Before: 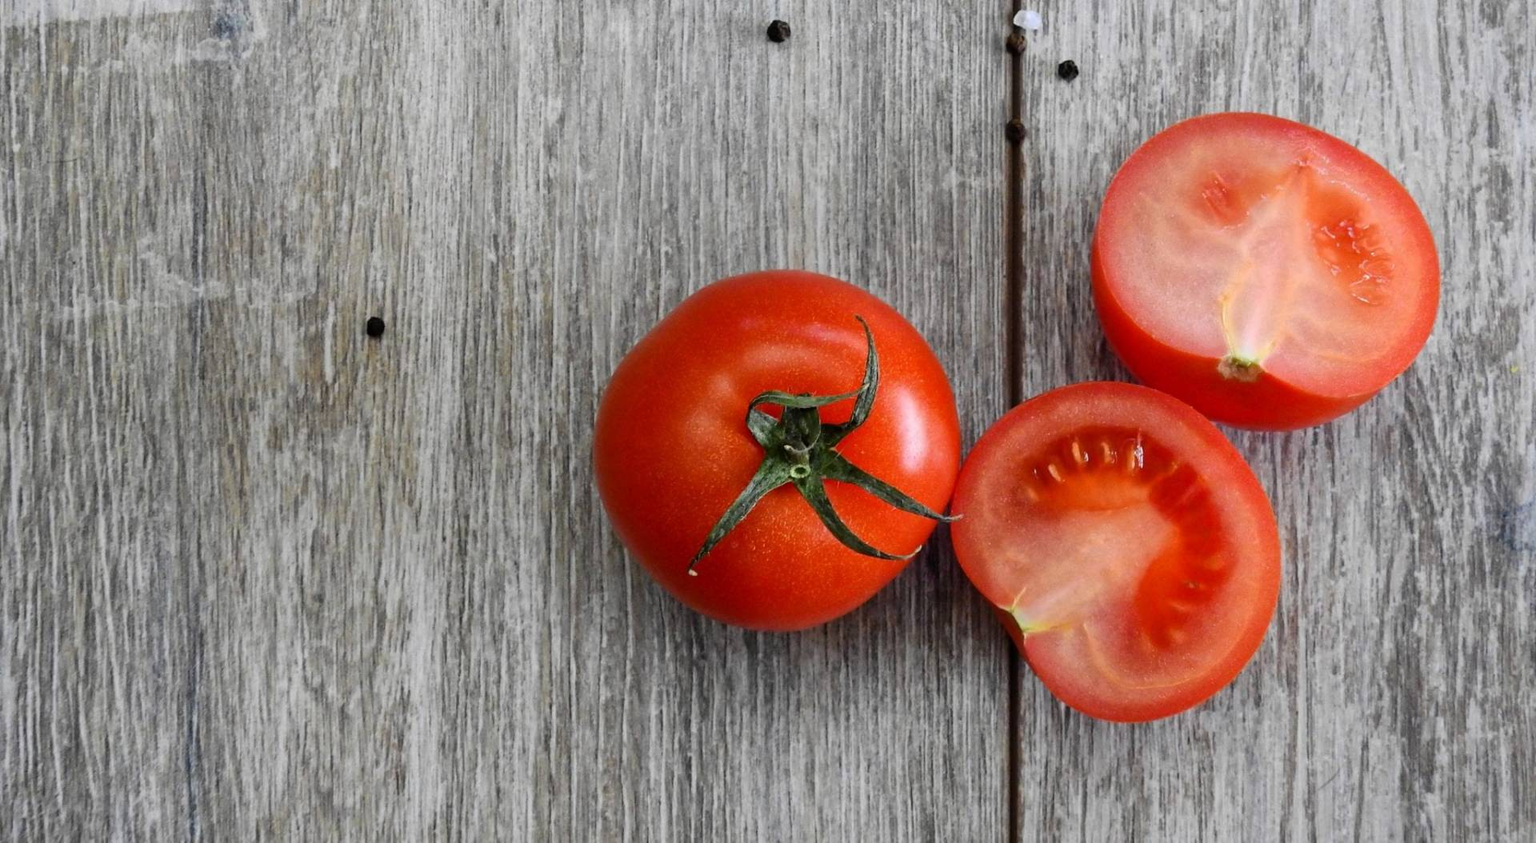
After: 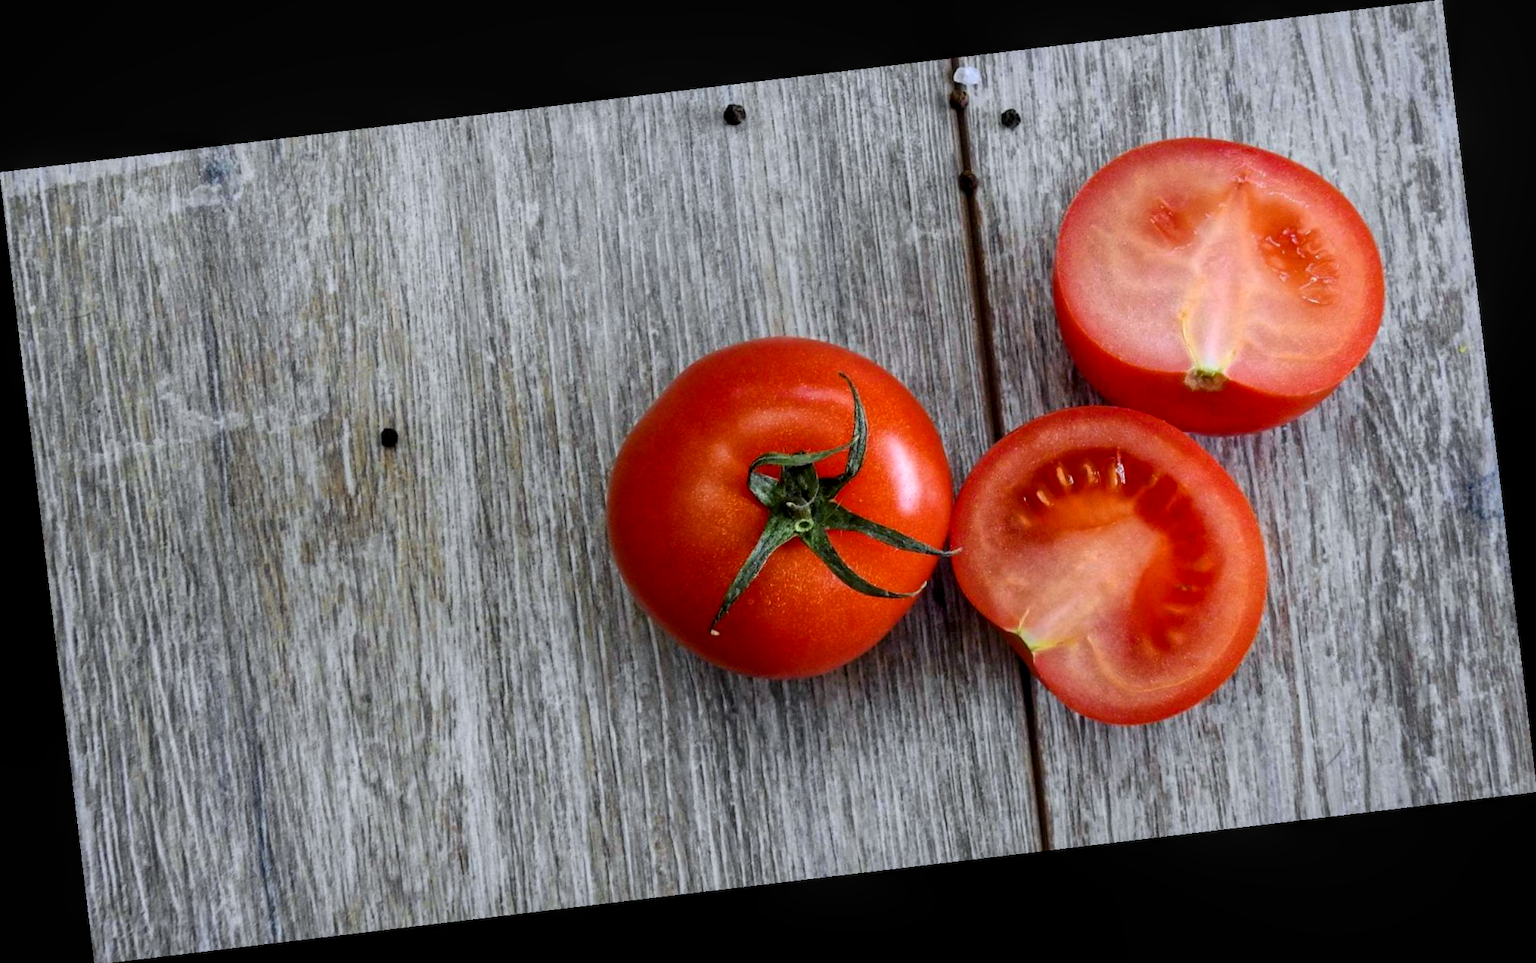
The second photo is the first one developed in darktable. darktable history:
velvia: strength 17%
white balance: red 0.98, blue 1.034
rotate and perspective: rotation -6.83°, automatic cropping off
color balance rgb: perceptual saturation grading › global saturation 10%
local contrast: on, module defaults
